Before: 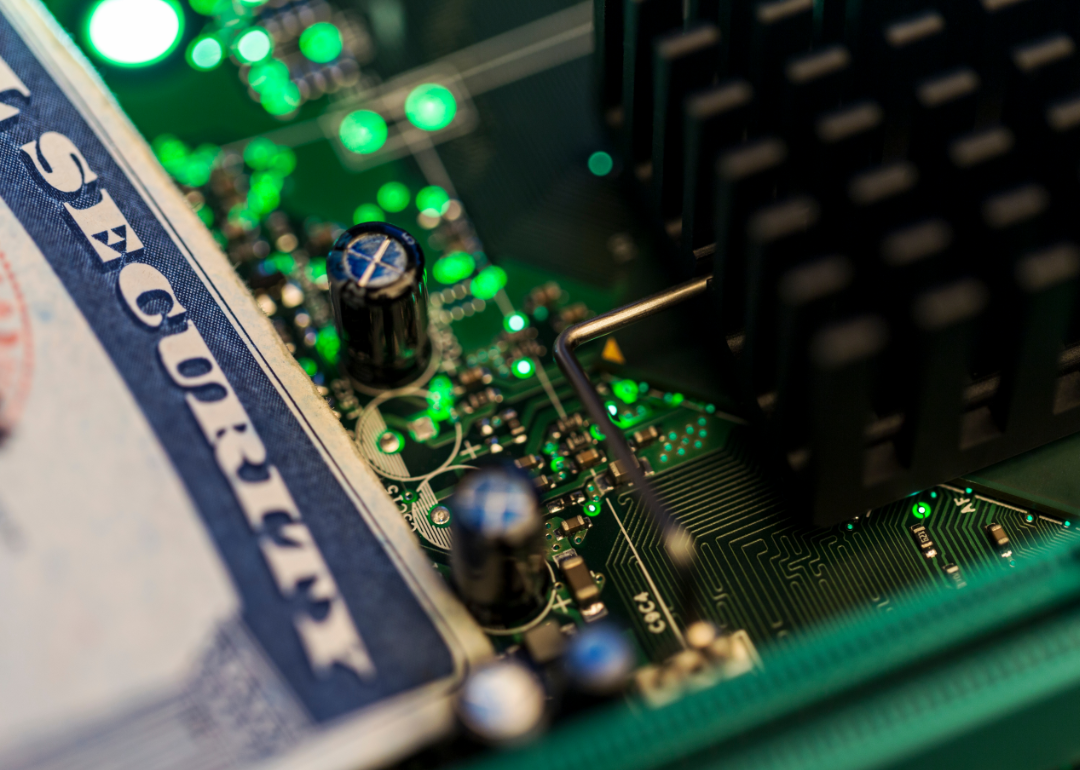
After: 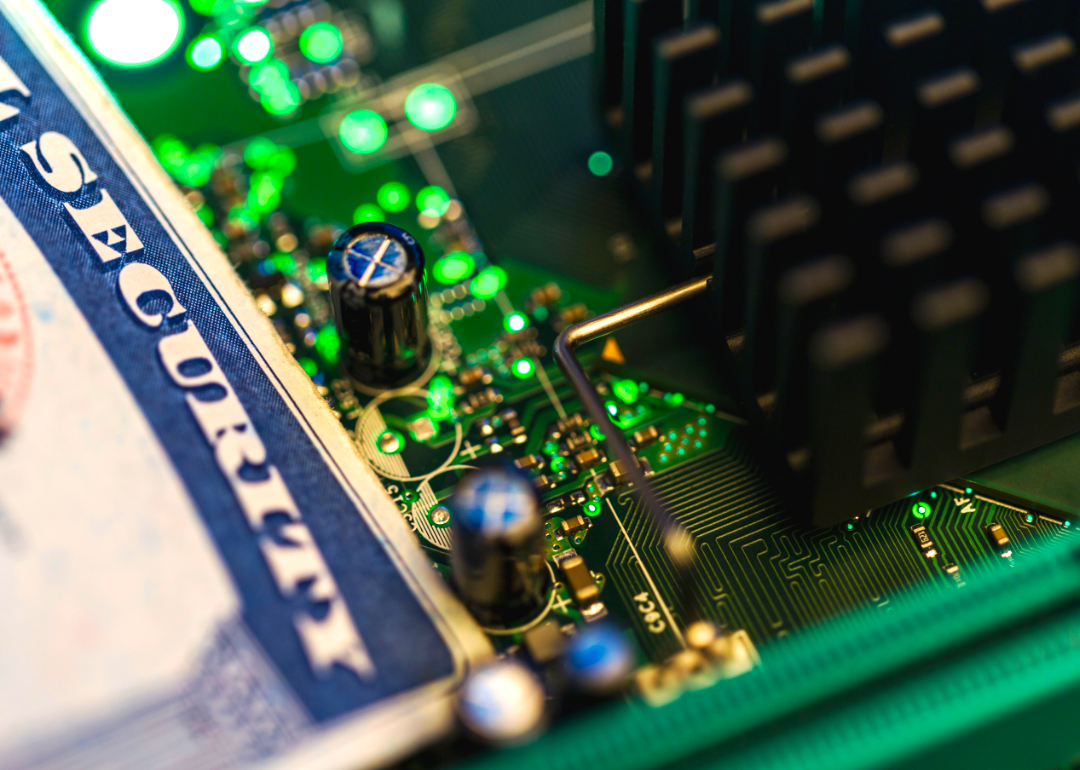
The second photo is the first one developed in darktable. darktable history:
velvia: strength 32.48%, mid-tones bias 0.203
exposure: black level correction -0.002, exposure 0.532 EV, compensate highlight preservation false
color calibration: illuminant same as pipeline (D50), adaptation XYZ, x 0.347, y 0.358, temperature 5004.3 K, saturation algorithm version 1 (2020)
